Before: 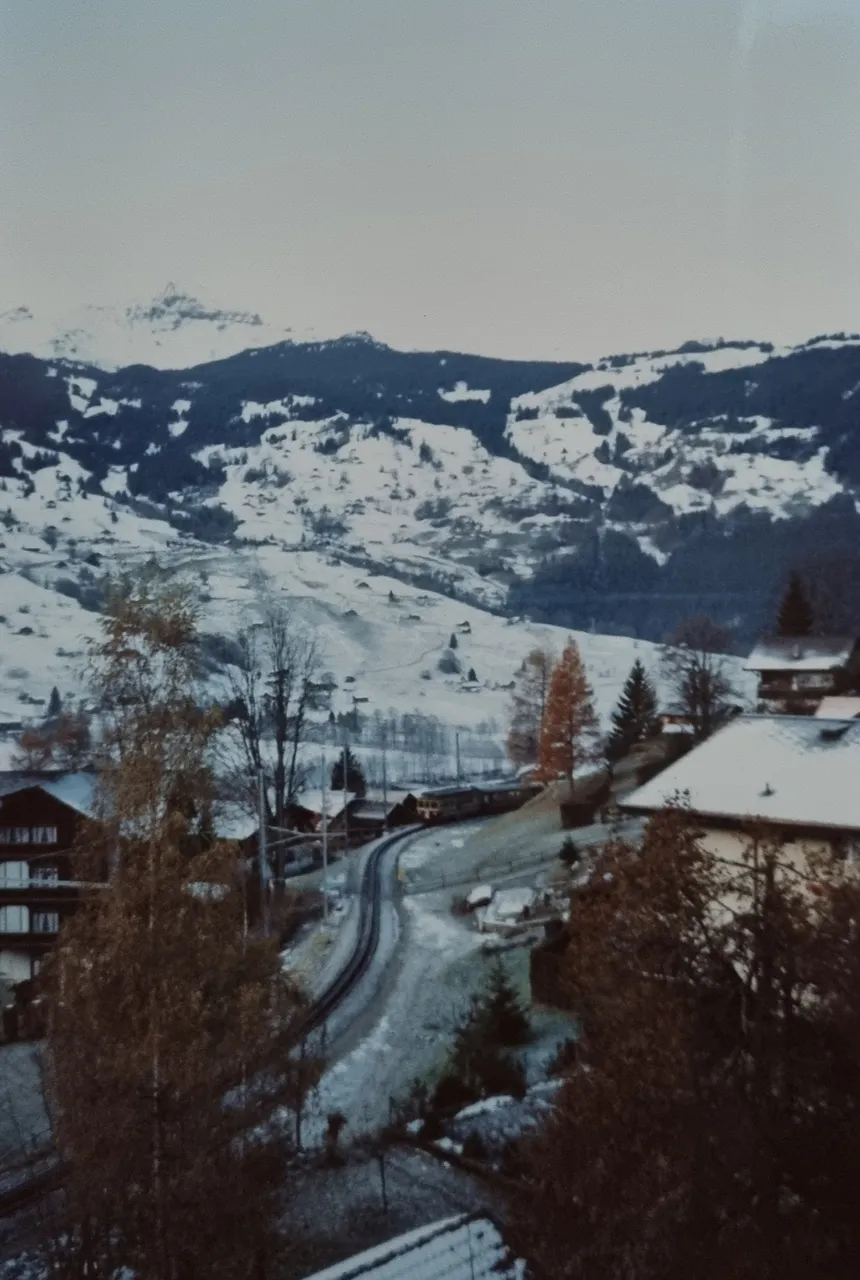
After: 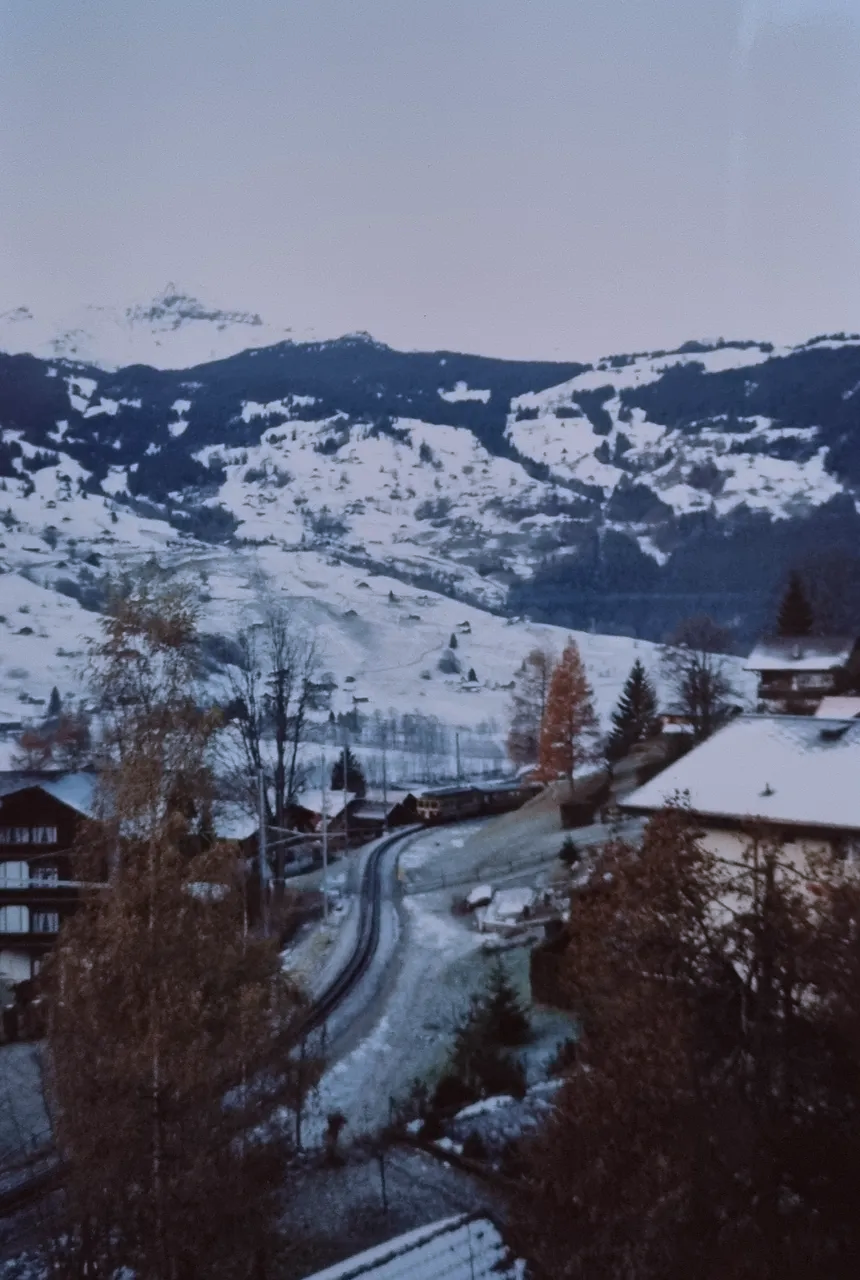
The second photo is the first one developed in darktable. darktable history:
color calibration: illuminant custom, x 0.363, y 0.385, temperature 4520.75 K
